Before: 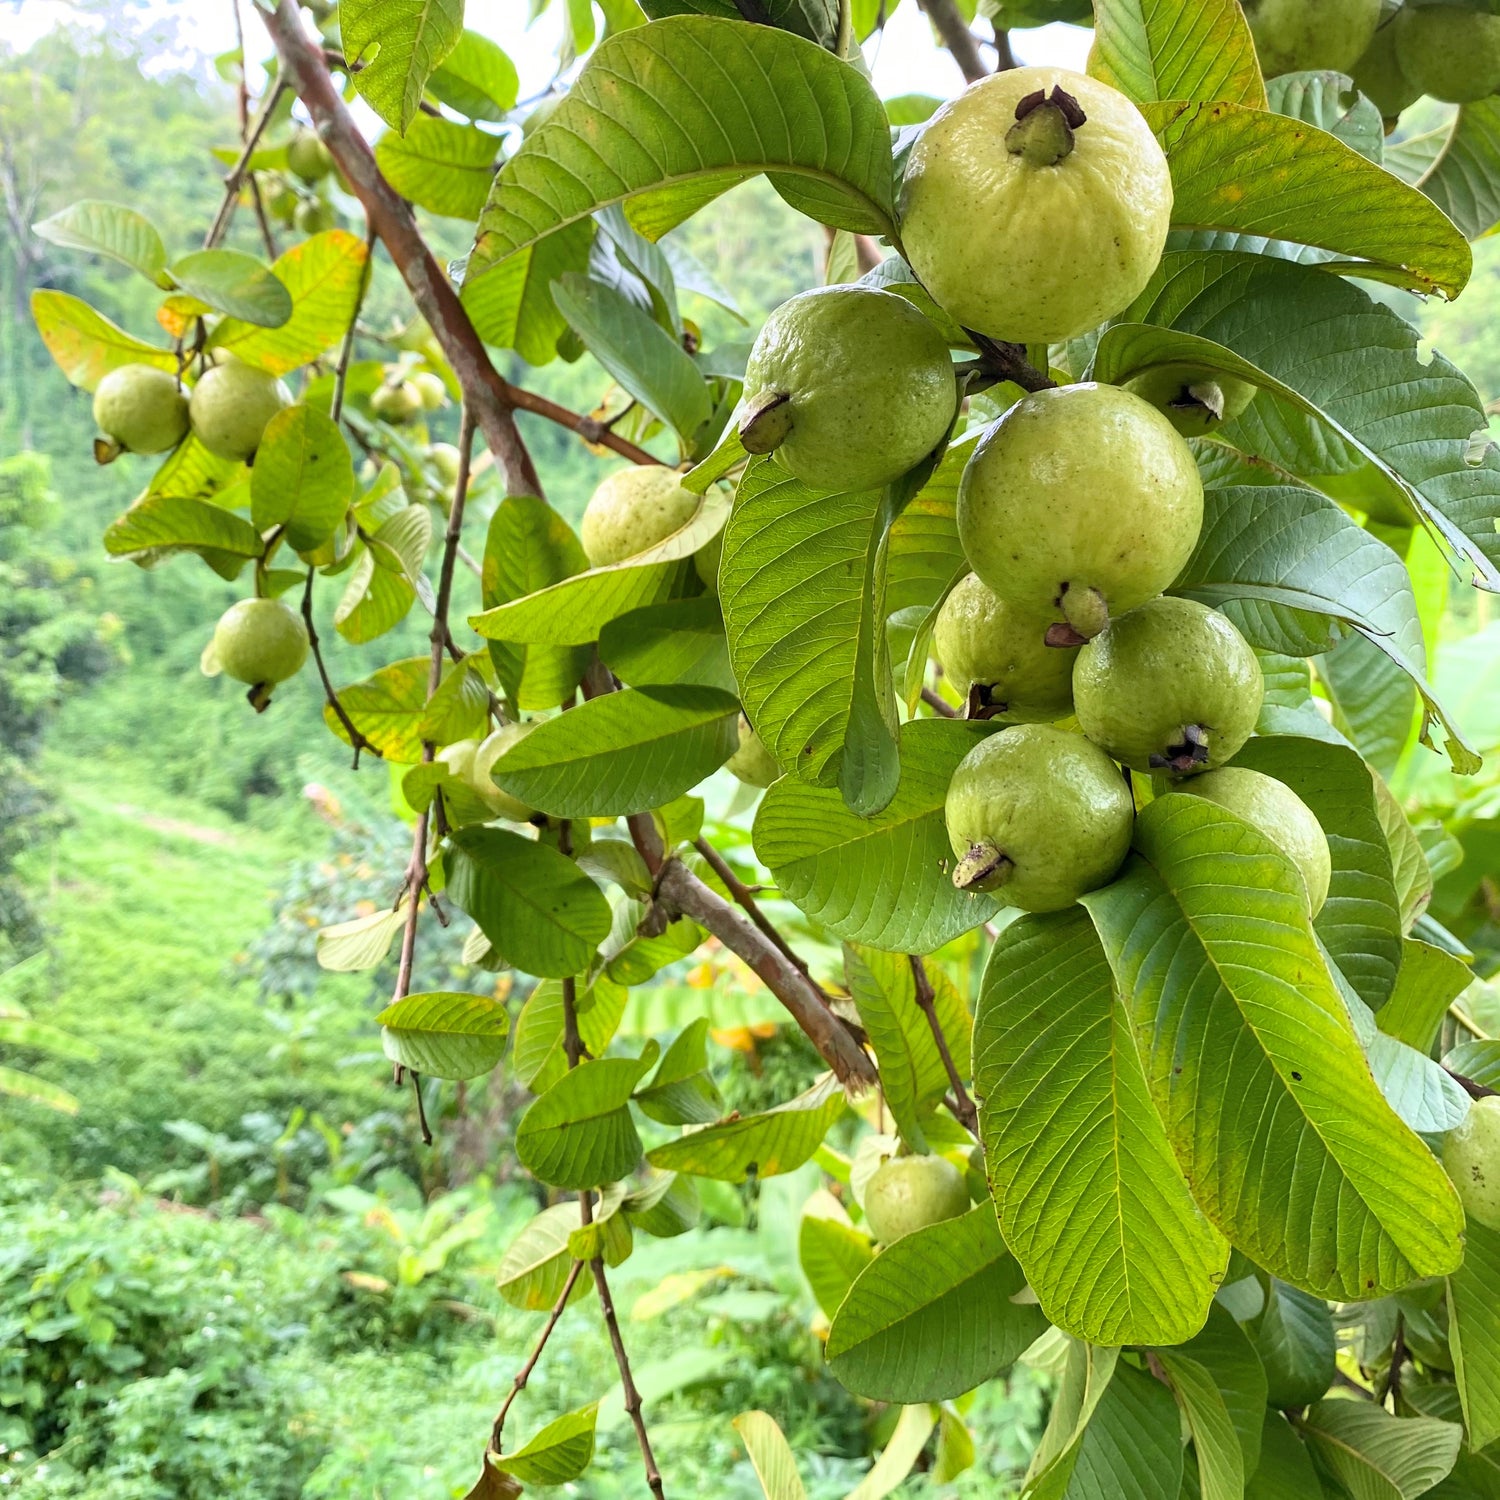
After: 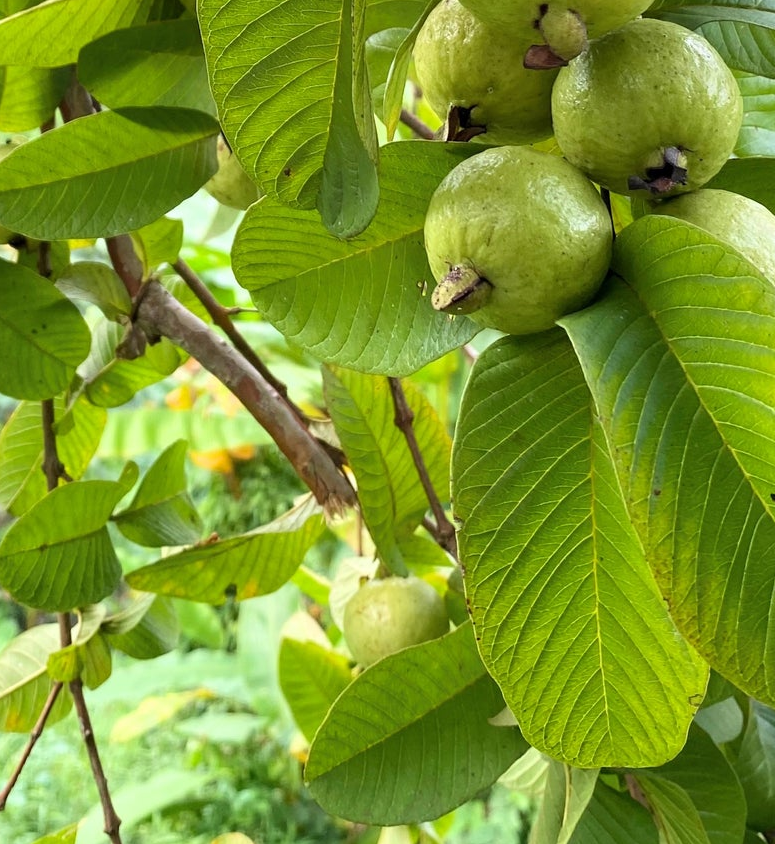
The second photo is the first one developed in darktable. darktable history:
crop: left 34.741%, top 38.562%, right 13.543%, bottom 5.126%
